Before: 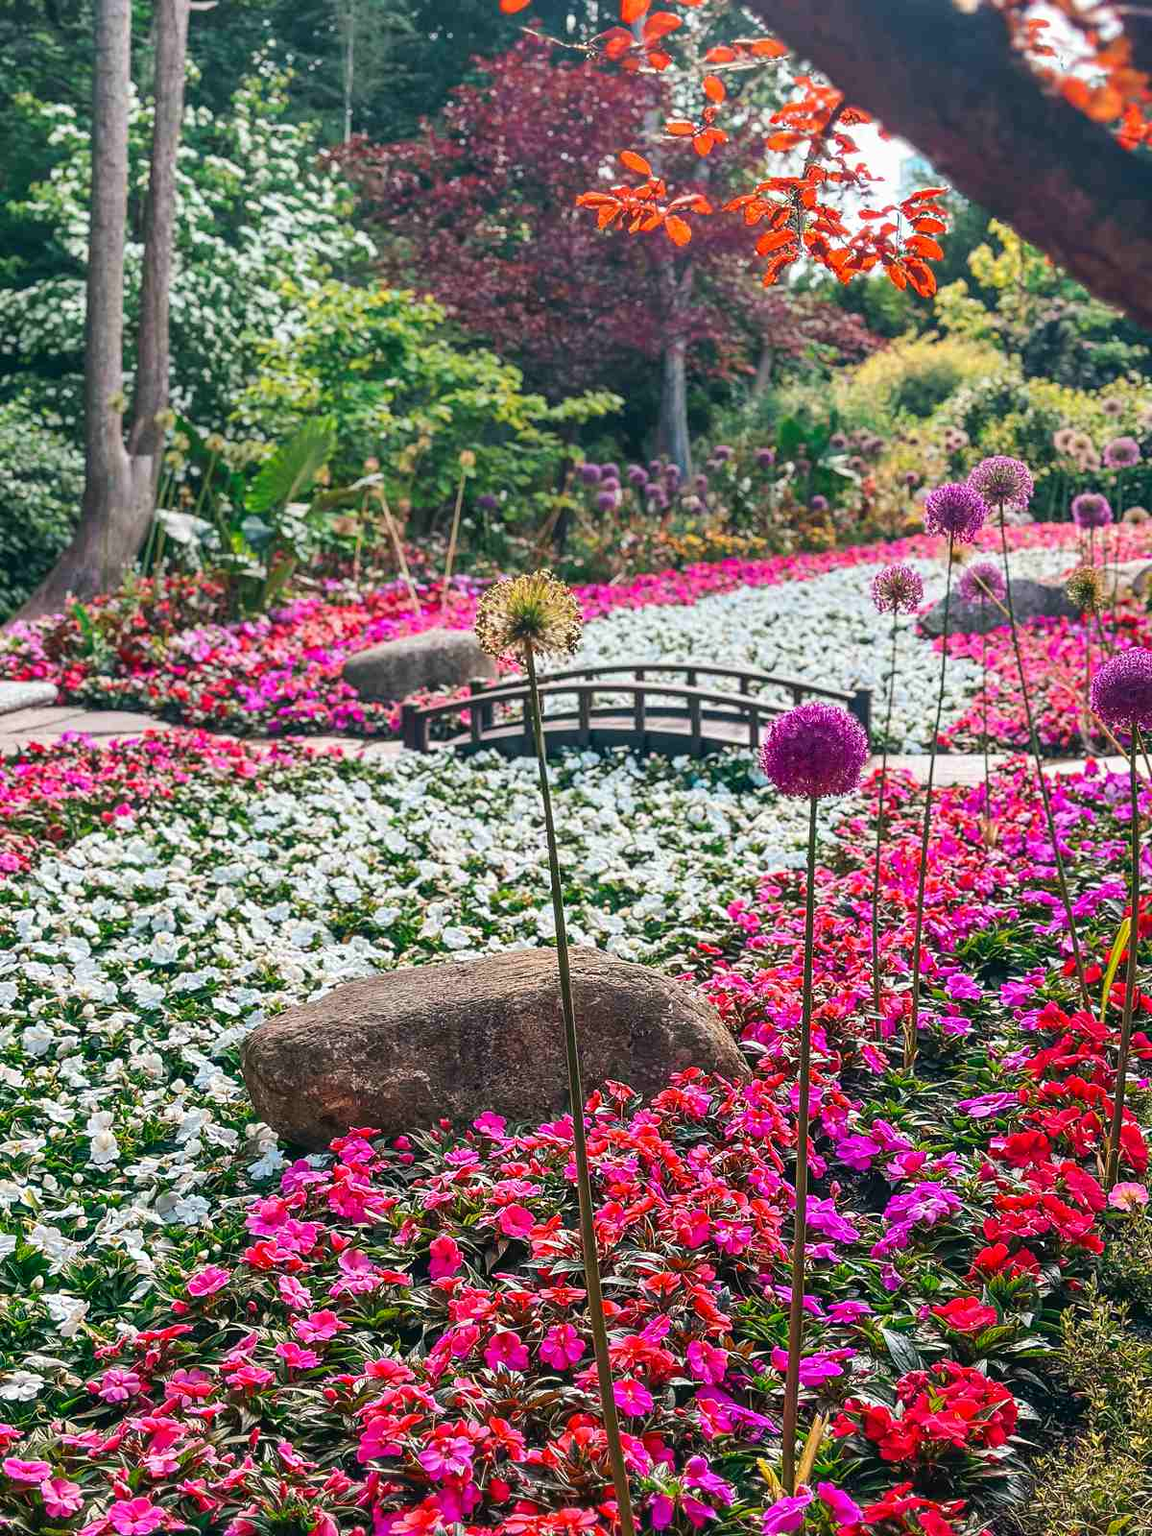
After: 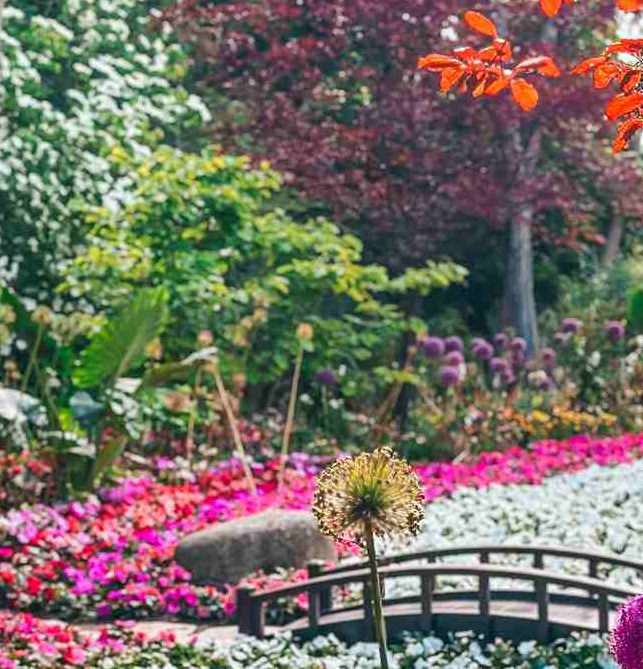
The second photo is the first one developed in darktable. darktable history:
crop: left 15.223%, top 9.175%, right 31.168%, bottom 48.969%
